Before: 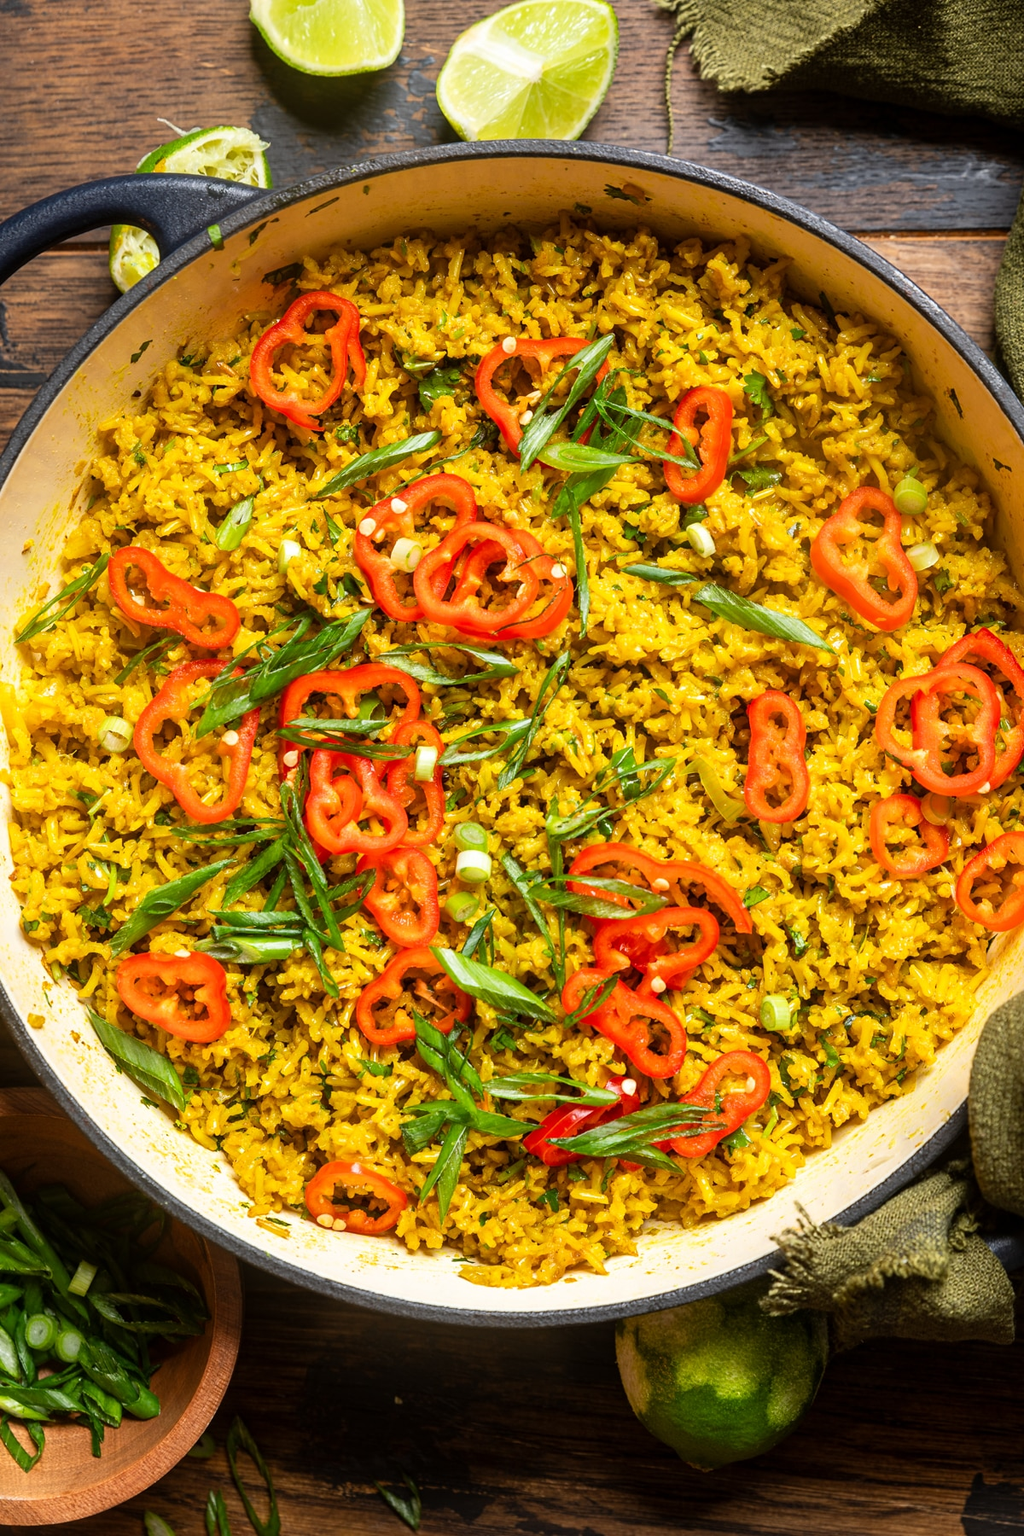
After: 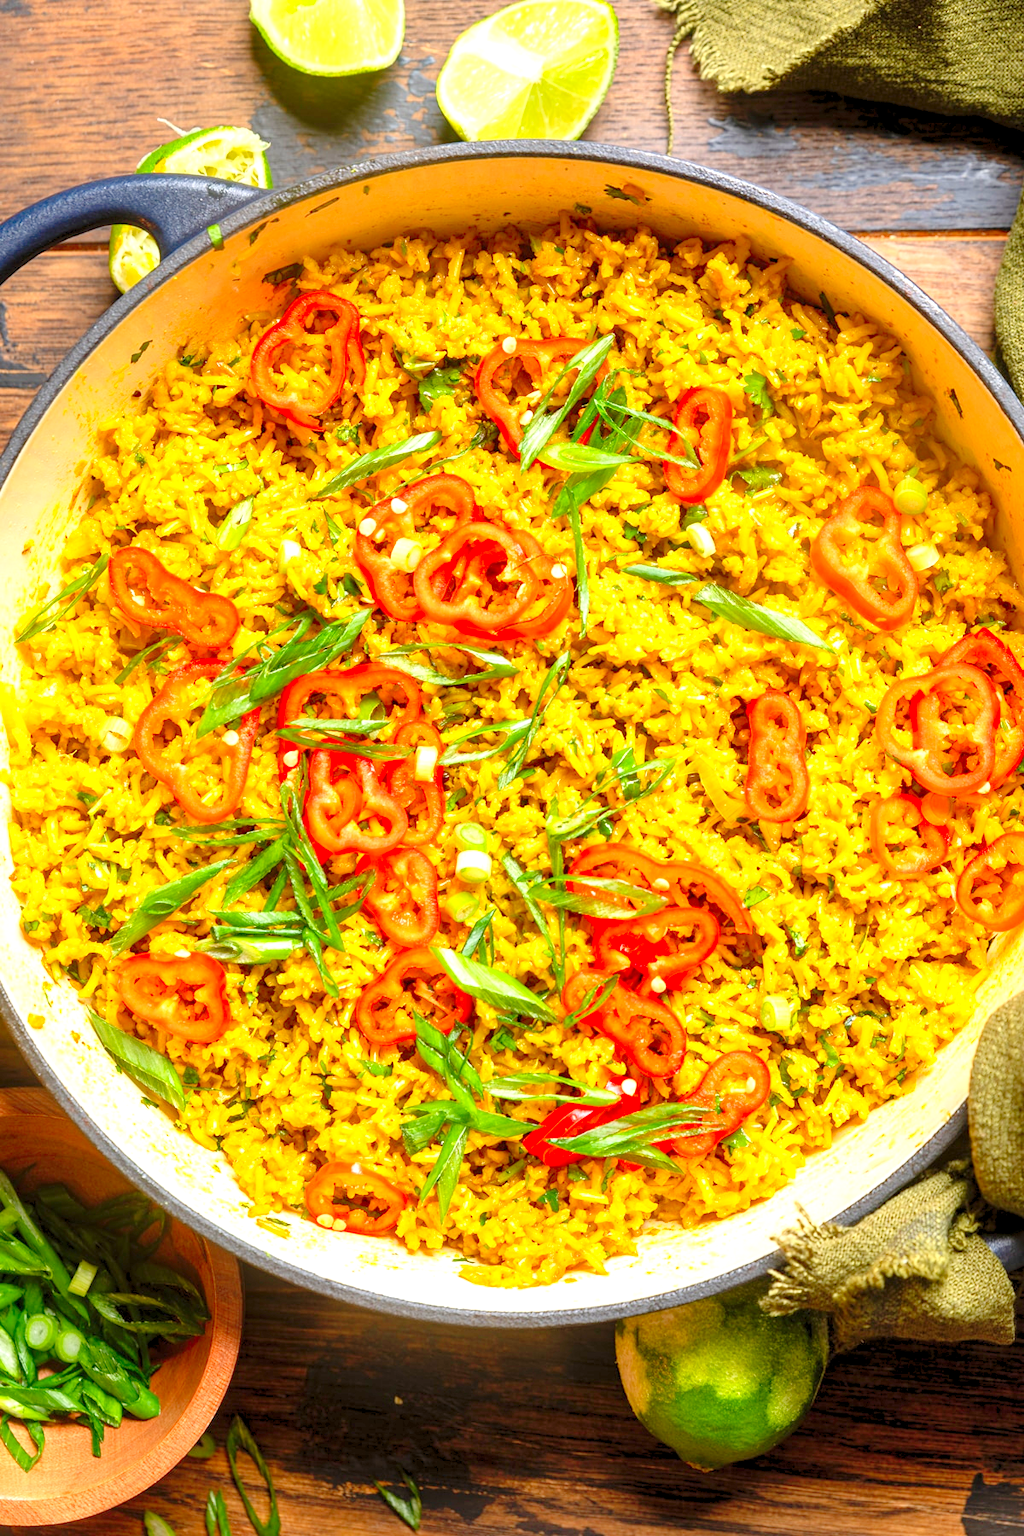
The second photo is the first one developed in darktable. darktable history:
levels: levels [0.008, 0.318, 0.836]
shadows and highlights: shadows 37.18, highlights -27.04, highlights color adjustment 32.64%, soften with gaussian
